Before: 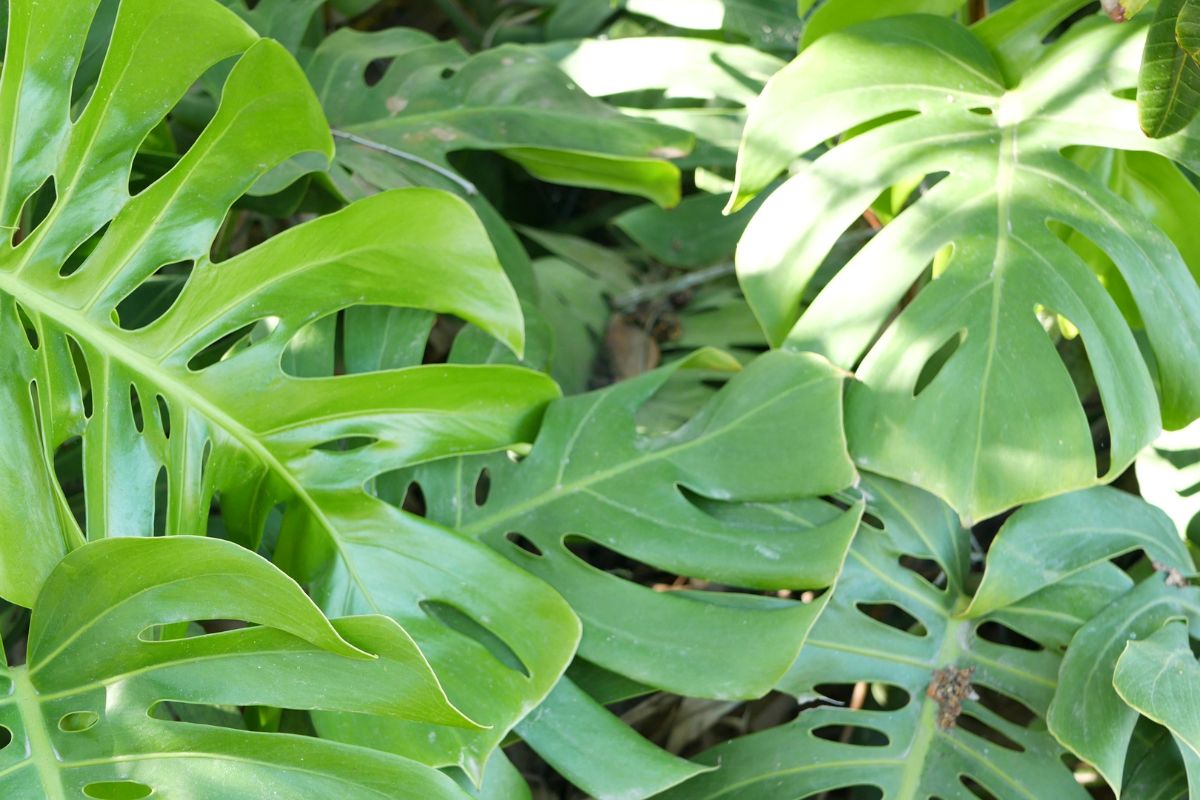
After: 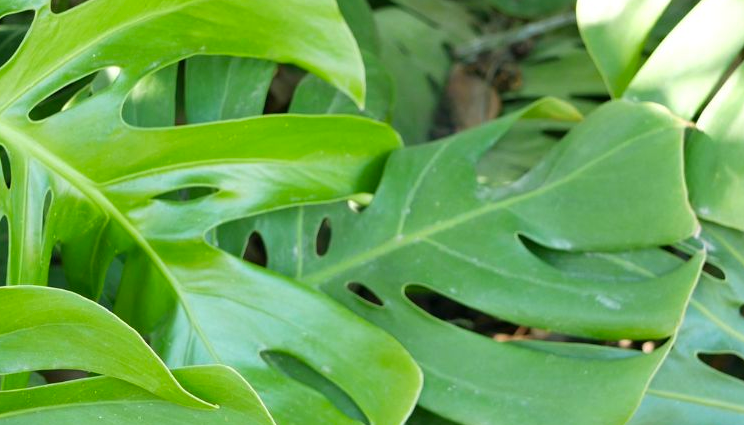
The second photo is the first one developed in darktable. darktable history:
contrast brightness saturation: saturation 0.13
crop: left 13.312%, top 31.28%, right 24.627%, bottom 15.582%
